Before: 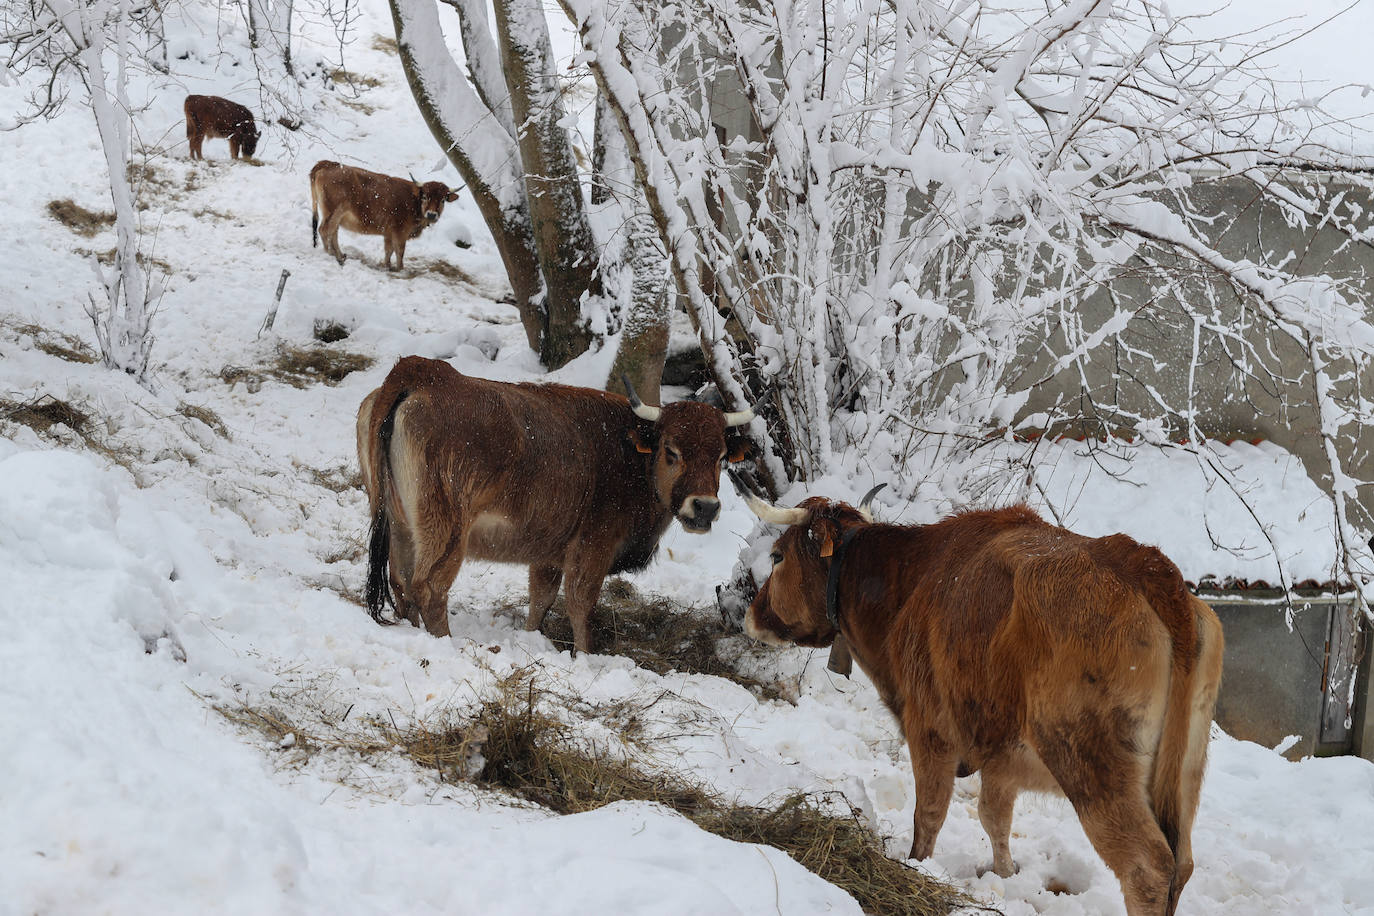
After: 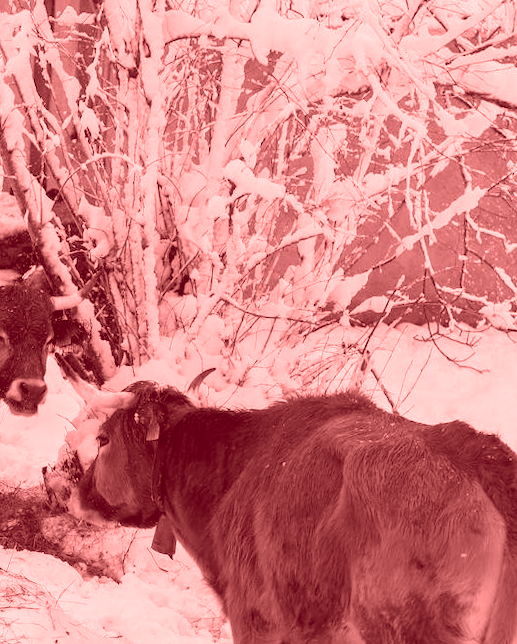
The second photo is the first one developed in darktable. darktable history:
colorize: saturation 60%, source mix 100%
rotate and perspective: rotation 0.062°, lens shift (vertical) 0.115, lens shift (horizontal) -0.133, crop left 0.047, crop right 0.94, crop top 0.061, crop bottom 0.94
crop: left 45.721%, top 13.393%, right 14.118%, bottom 10.01%
